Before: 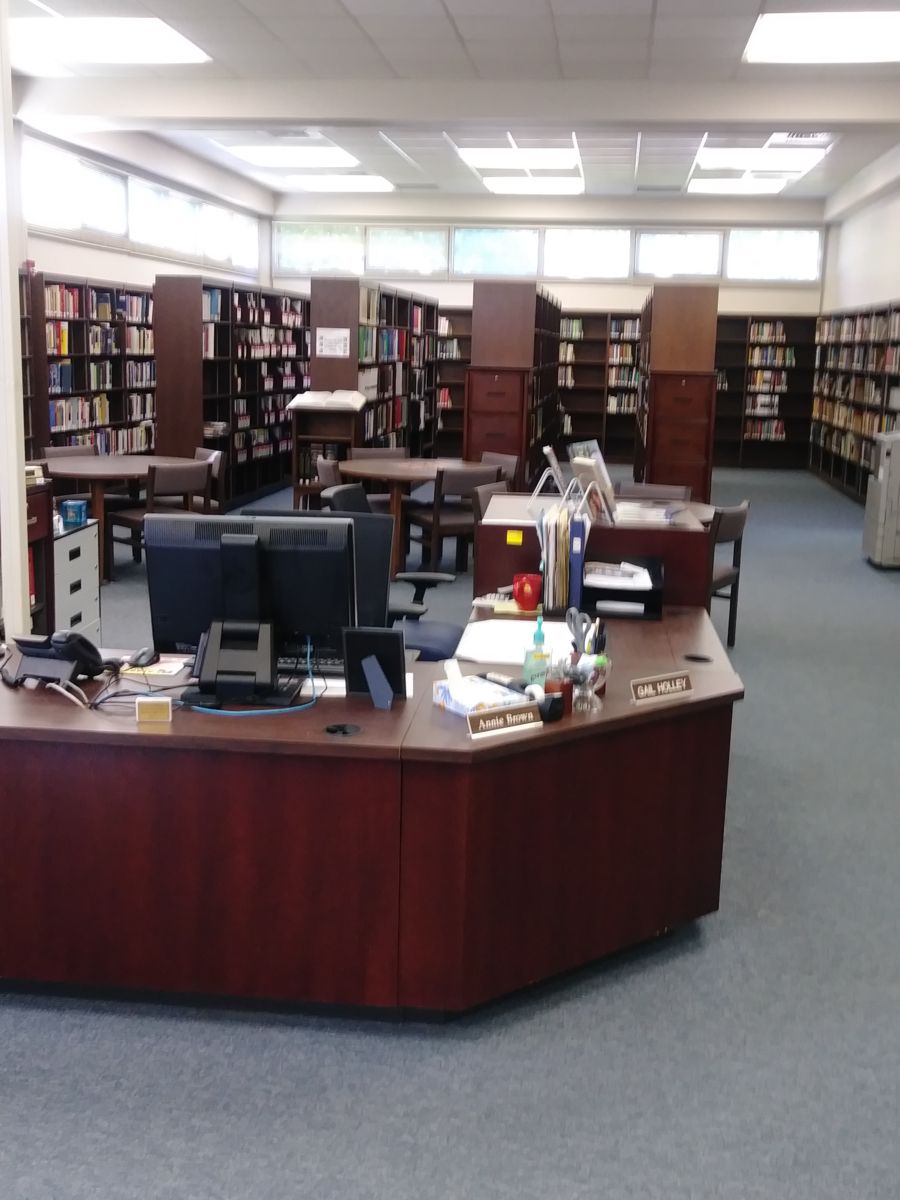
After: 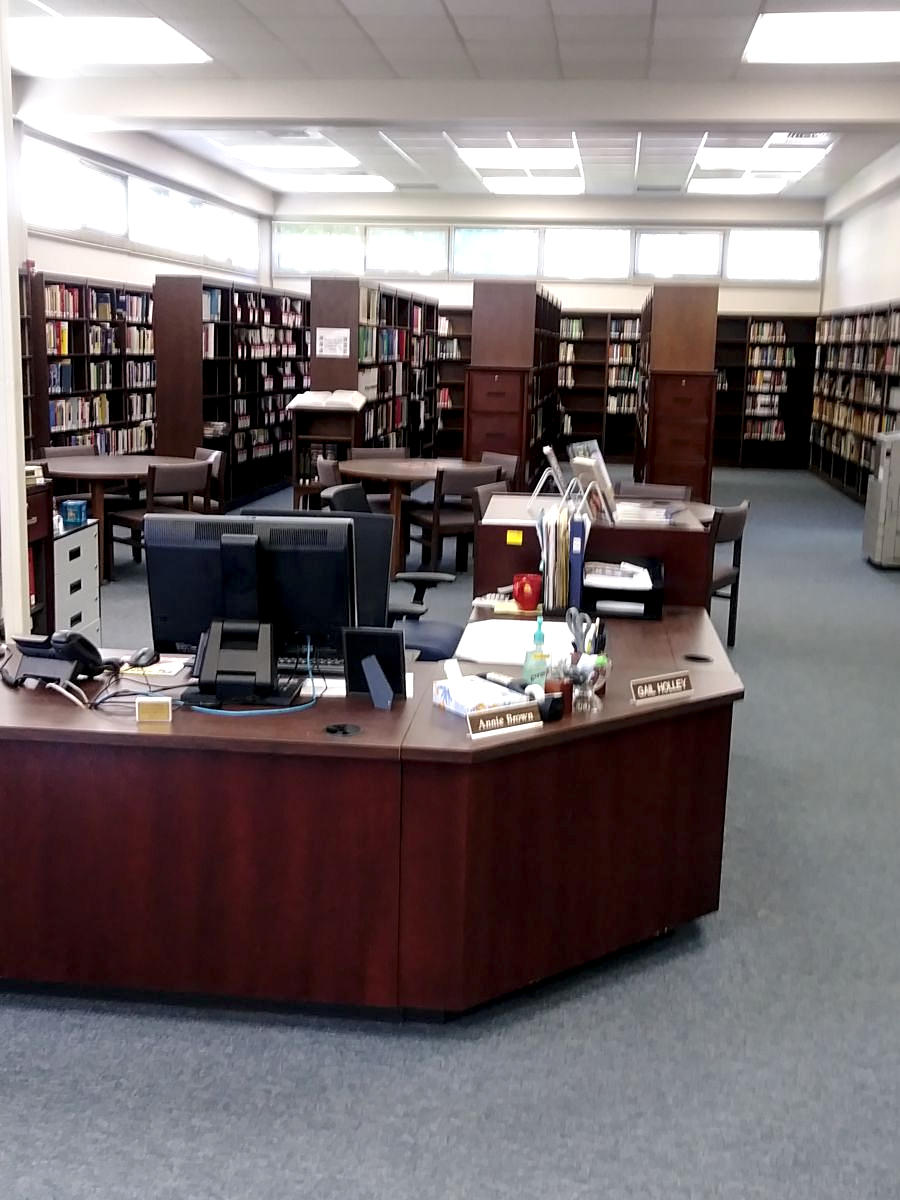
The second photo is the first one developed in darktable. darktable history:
local contrast: highlights 123%, shadows 126%, detail 140%, midtone range 0.254
sharpen: radius 1.864, amount 0.398, threshold 1.271
